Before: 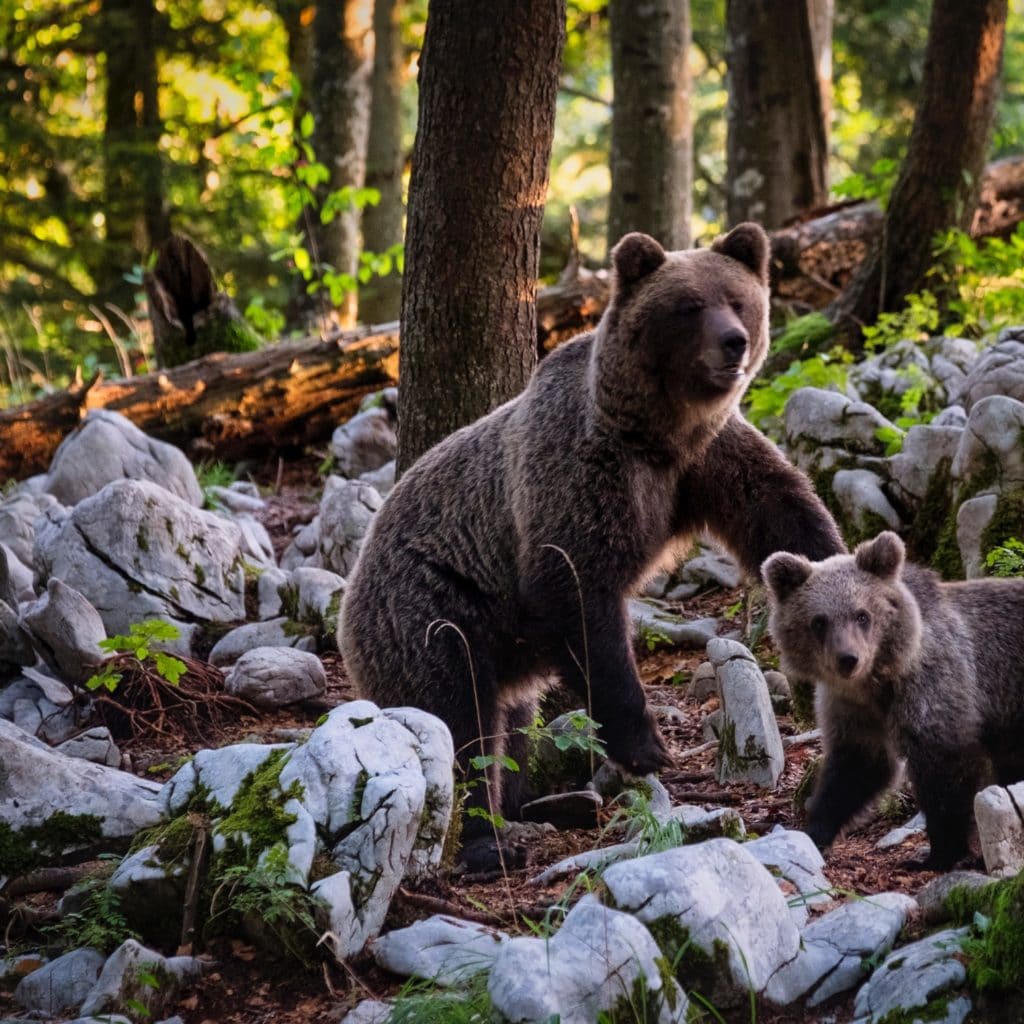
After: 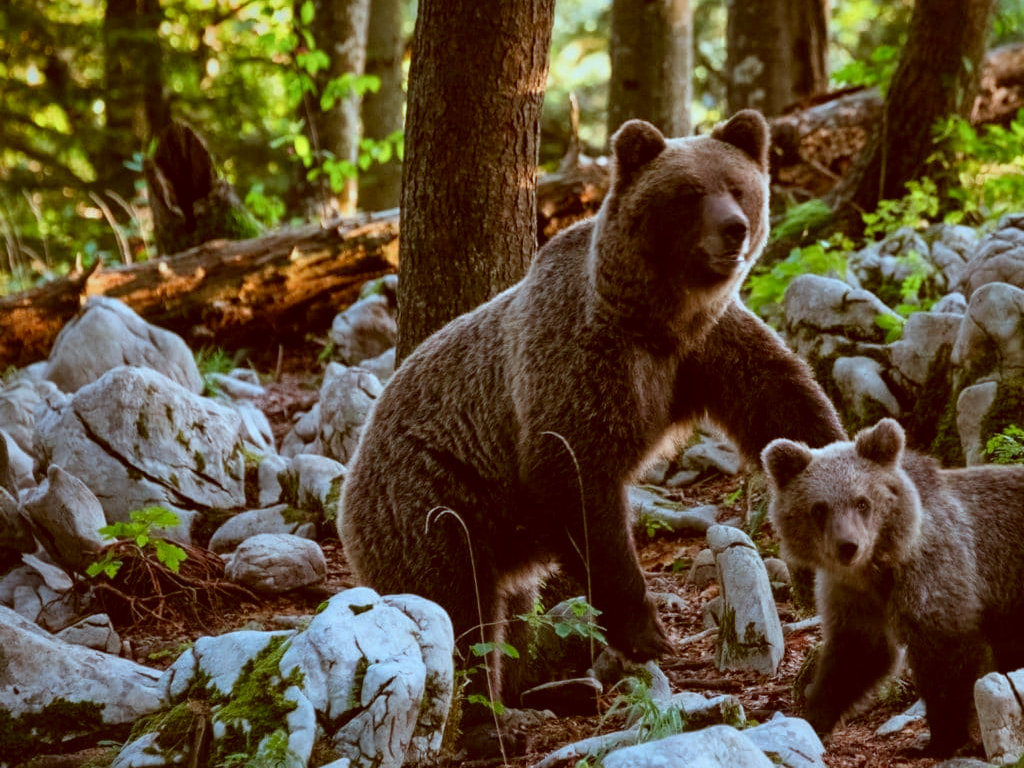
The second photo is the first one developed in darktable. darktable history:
crop: top 11.038%, bottom 13.962%
color correction: highlights a* -14.62, highlights b* -16.22, shadows a* 10.12, shadows b* 29.4
